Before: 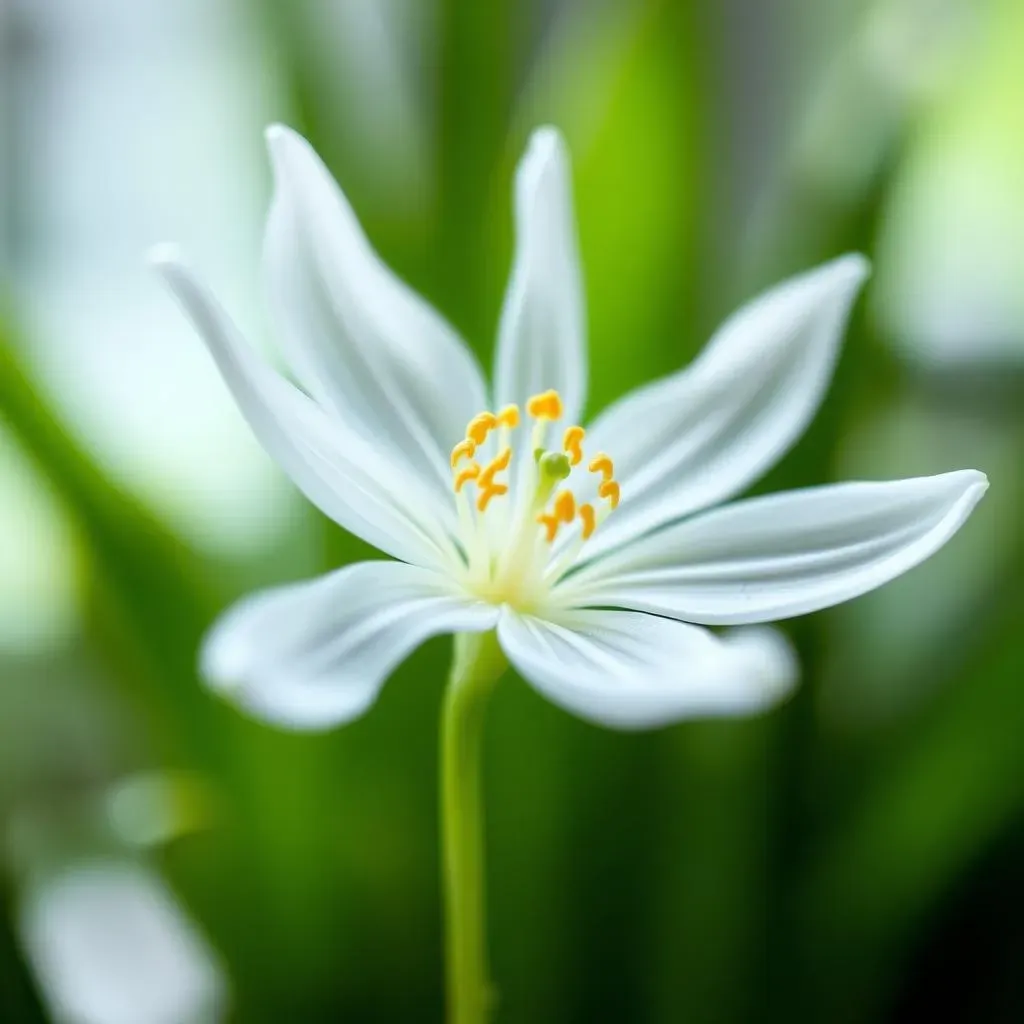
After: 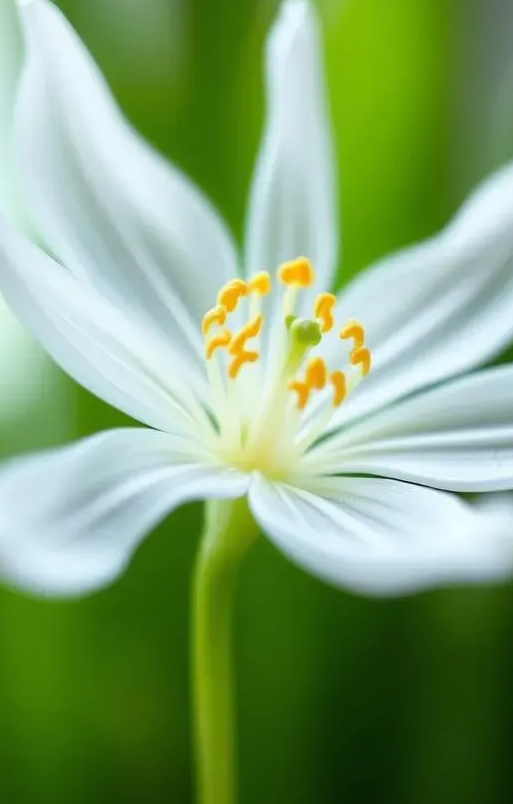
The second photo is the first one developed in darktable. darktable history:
crop and rotate: angle 0.012°, left 24.332%, top 13.037%, right 25.529%, bottom 8.4%
